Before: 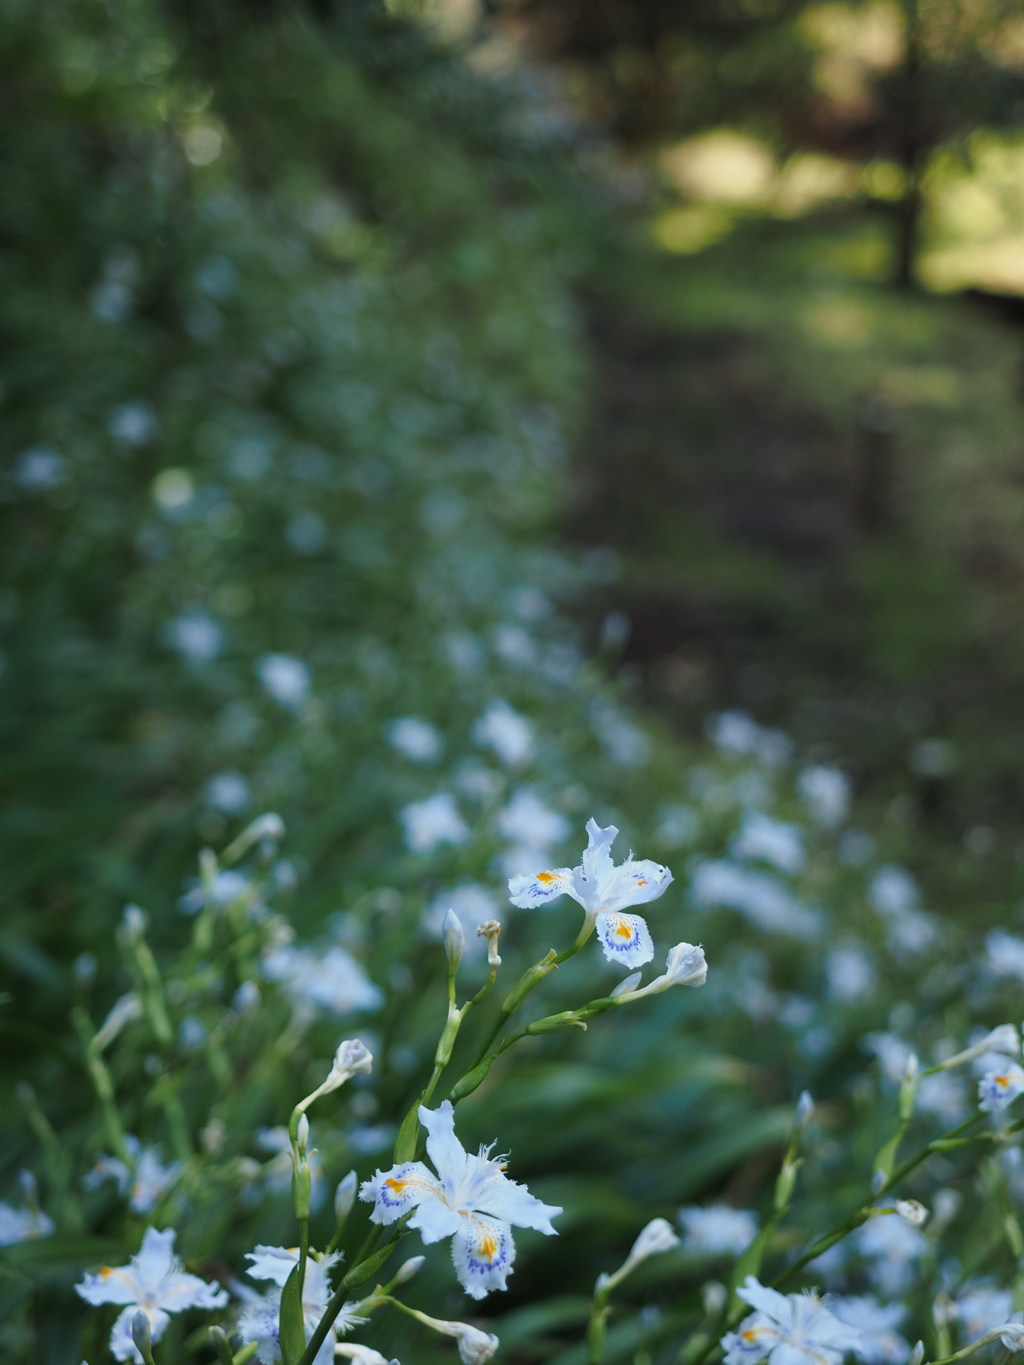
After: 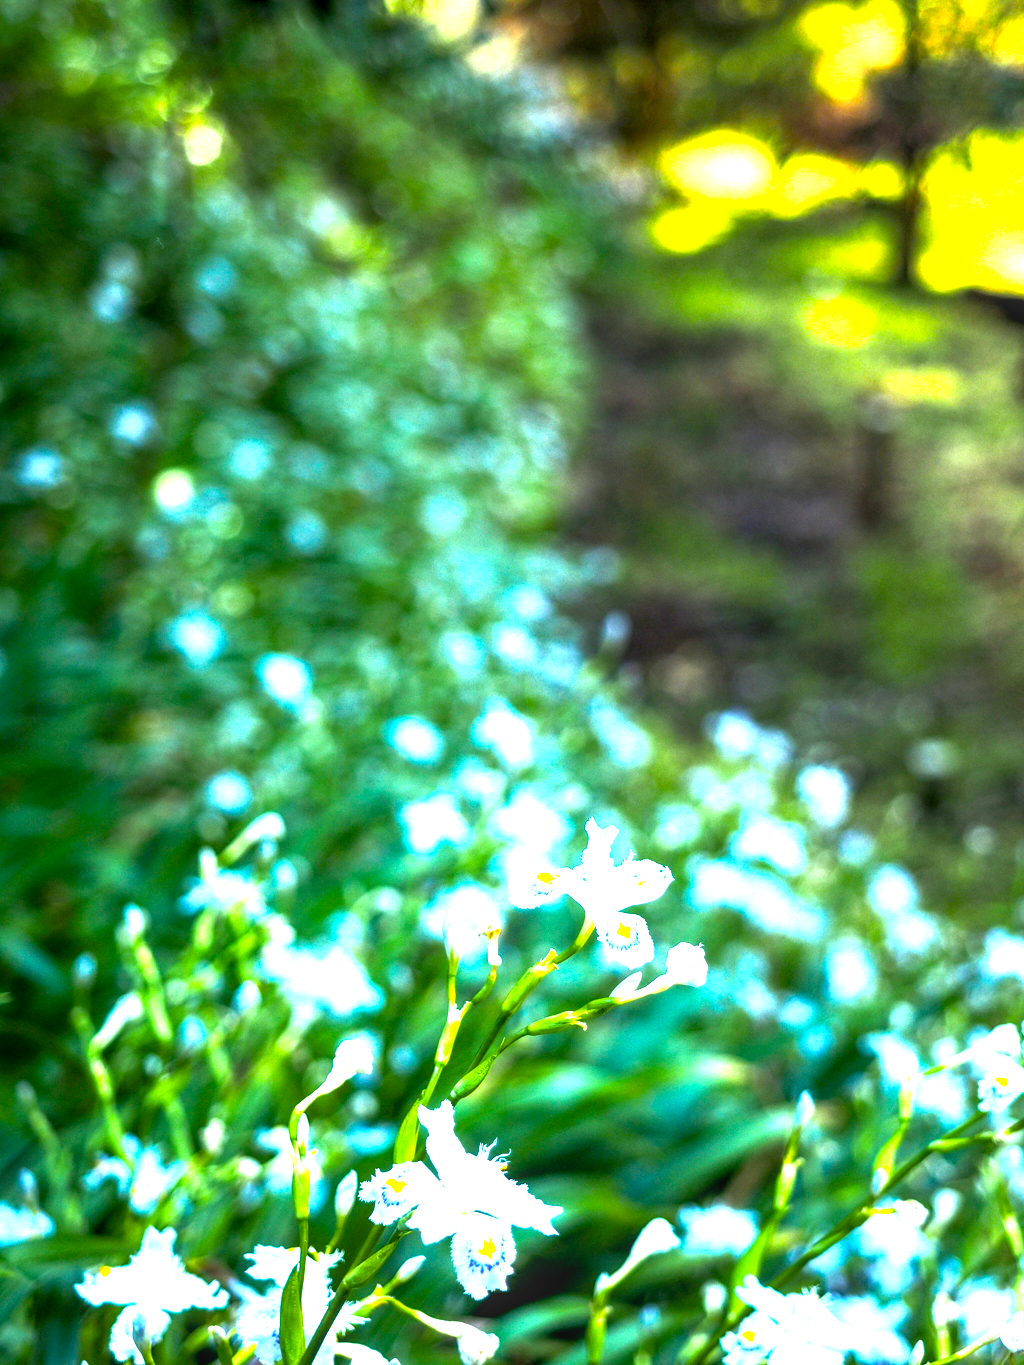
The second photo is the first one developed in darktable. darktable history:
local contrast: on, module defaults
tone equalizer: mask exposure compensation -0.496 EV
color balance rgb: perceptual saturation grading › global saturation 30.449%, perceptual brilliance grading › global brilliance 34.198%, perceptual brilliance grading › highlights 49.673%, perceptual brilliance grading › mid-tones 59.133%, perceptual brilliance grading › shadows 34.455%, global vibrance 25.524%
exposure: black level correction 0.007, exposure 0.157 EV, compensate highlight preservation false
